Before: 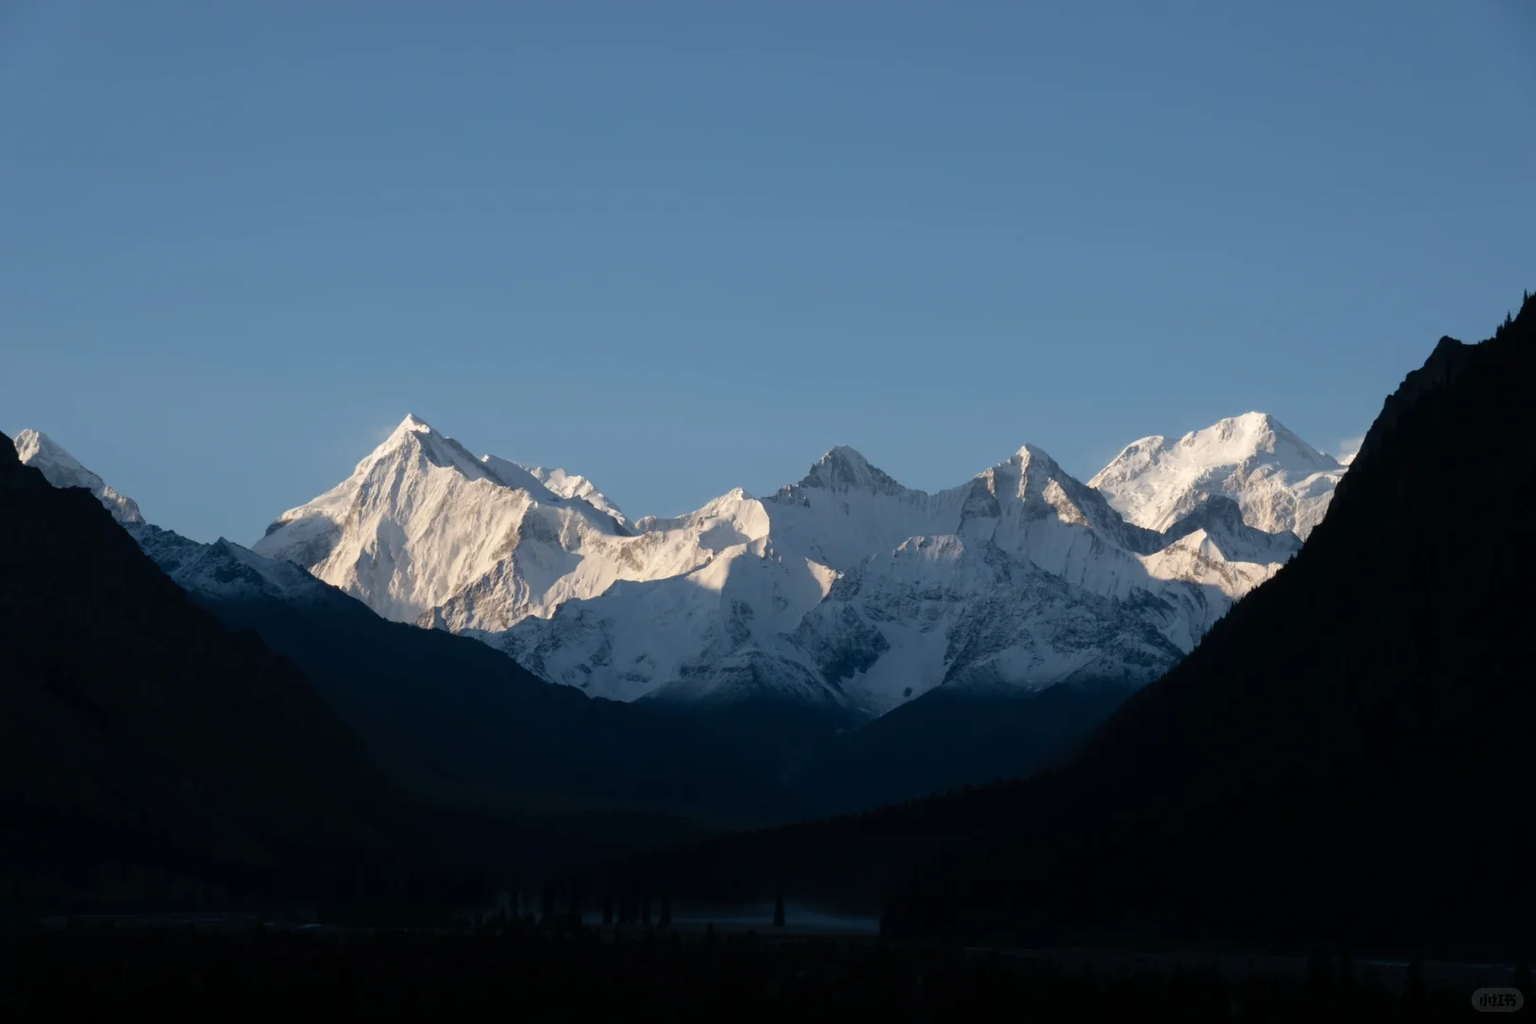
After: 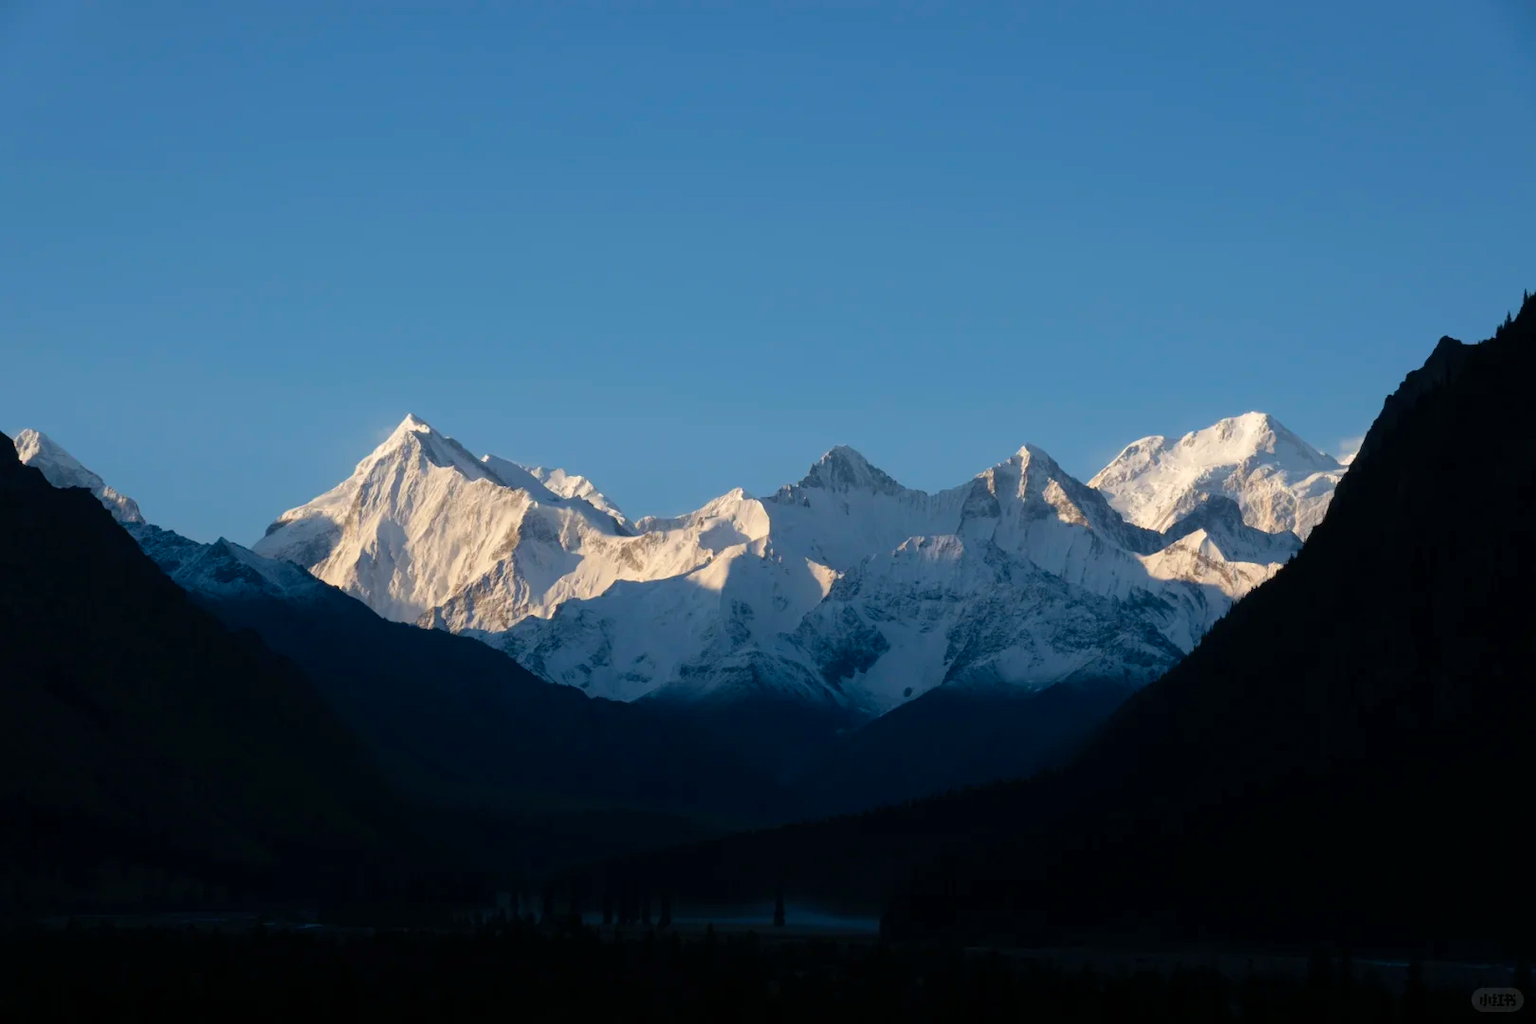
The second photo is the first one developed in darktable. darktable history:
color balance rgb: linear chroma grading › global chroma 8.811%, perceptual saturation grading › global saturation 30.005%, global vibrance 9.605%
